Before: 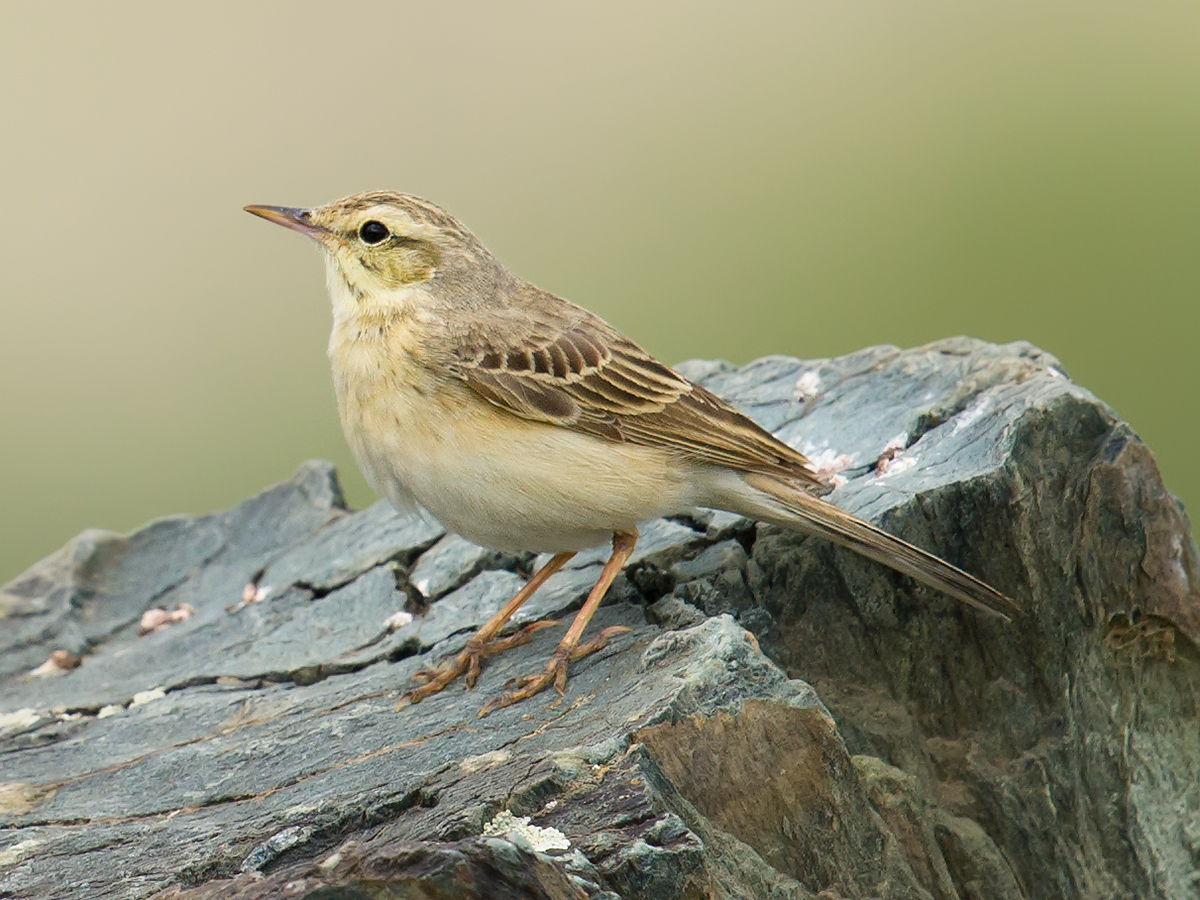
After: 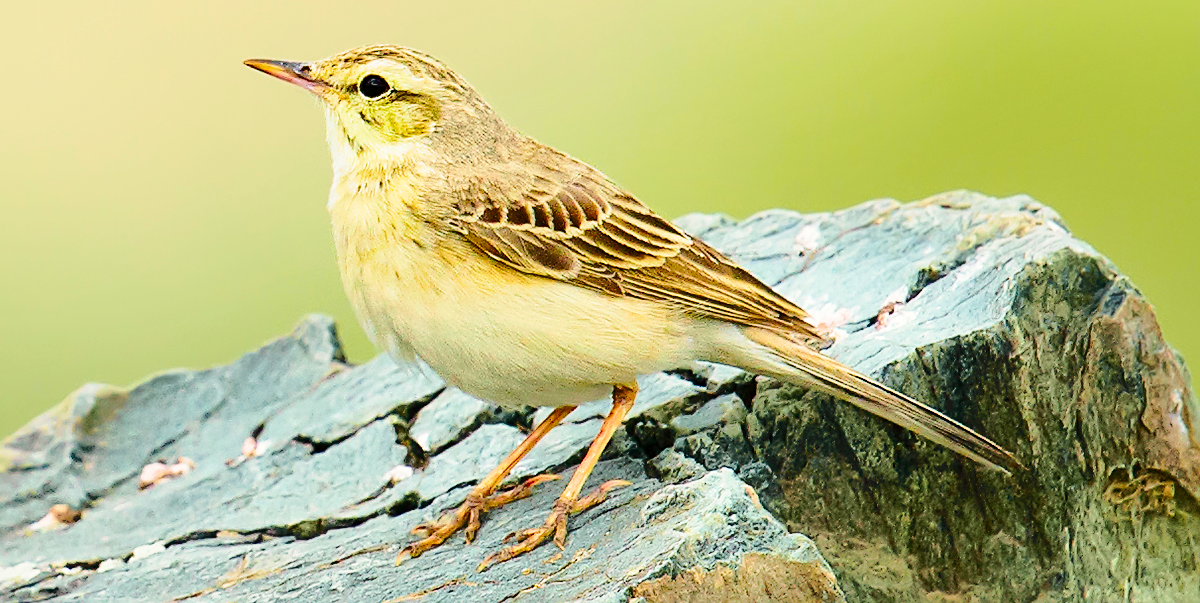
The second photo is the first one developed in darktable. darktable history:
crop: top 16.245%, bottom 16.716%
tone curve: curves: ch0 [(0, 0) (0.131, 0.135) (0.288, 0.372) (0.451, 0.608) (0.612, 0.739) (0.736, 0.832) (1, 1)]; ch1 [(0, 0) (0.392, 0.398) (0.487, 0.471) (0.496, 0.493) (0.519, 0.531) (0.557, 0.591) (0.581, 0.639) (0.622, 0.711) (1, 1)]; ch2 [(0, 0) (0.388, 0.344) (0.438, 0.425) (0.476, 0.482) (0.502, 0.508) (0.524, 0.531) (0.538, 0.58) (0.58, 0.621) (0.613, 0.679) (0.655, 0.738) (1, 1)], color space Lab, independent channels, preserve colors none
sharpen: on, module defaults
exposure: exposure -0.053 EV, compensate highlight preservation false
shadows and highlights: low approximation 0.01, soften with gaussian
base curve: curves: ch0 [(0, 0) (0.028, 0.03) (0.121, 0.232) (0.46, 0.748) (0.859, 0.968) (1, 1)], preserve colors none
tone equalizer: edges refinement/feathering 500, mask exposure compensation -1.57 EV, preserve details no
